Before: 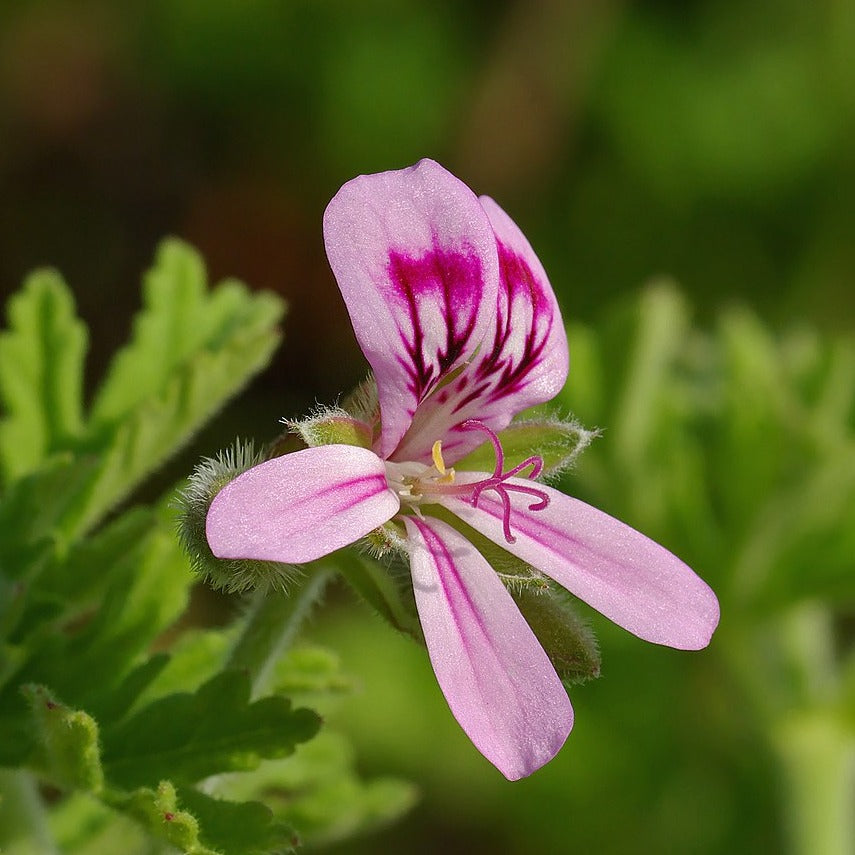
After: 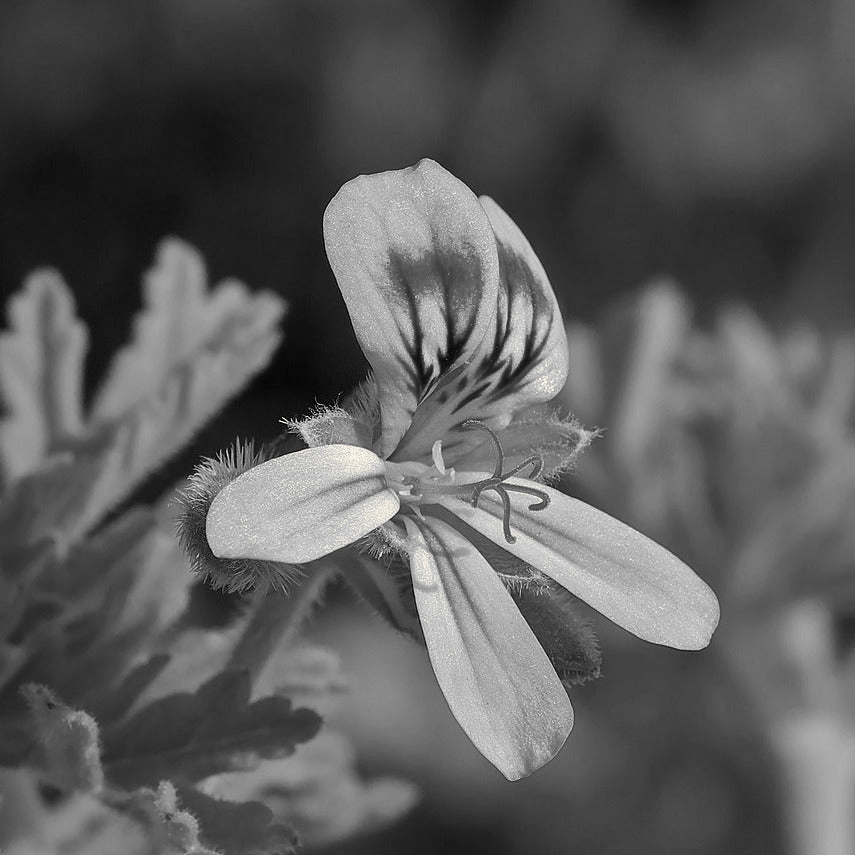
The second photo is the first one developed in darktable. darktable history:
split-toning: shadows › hue 43.2°, shadows › saturation 0, highlights › hue 50.4°, highlights › saturation 1
color balance: mode lift, gamma, gain (sRGB), lift [0.97, 1, 1, 1], gamma [1.03, 1, 1, 1]
monochrome: size 3.1
